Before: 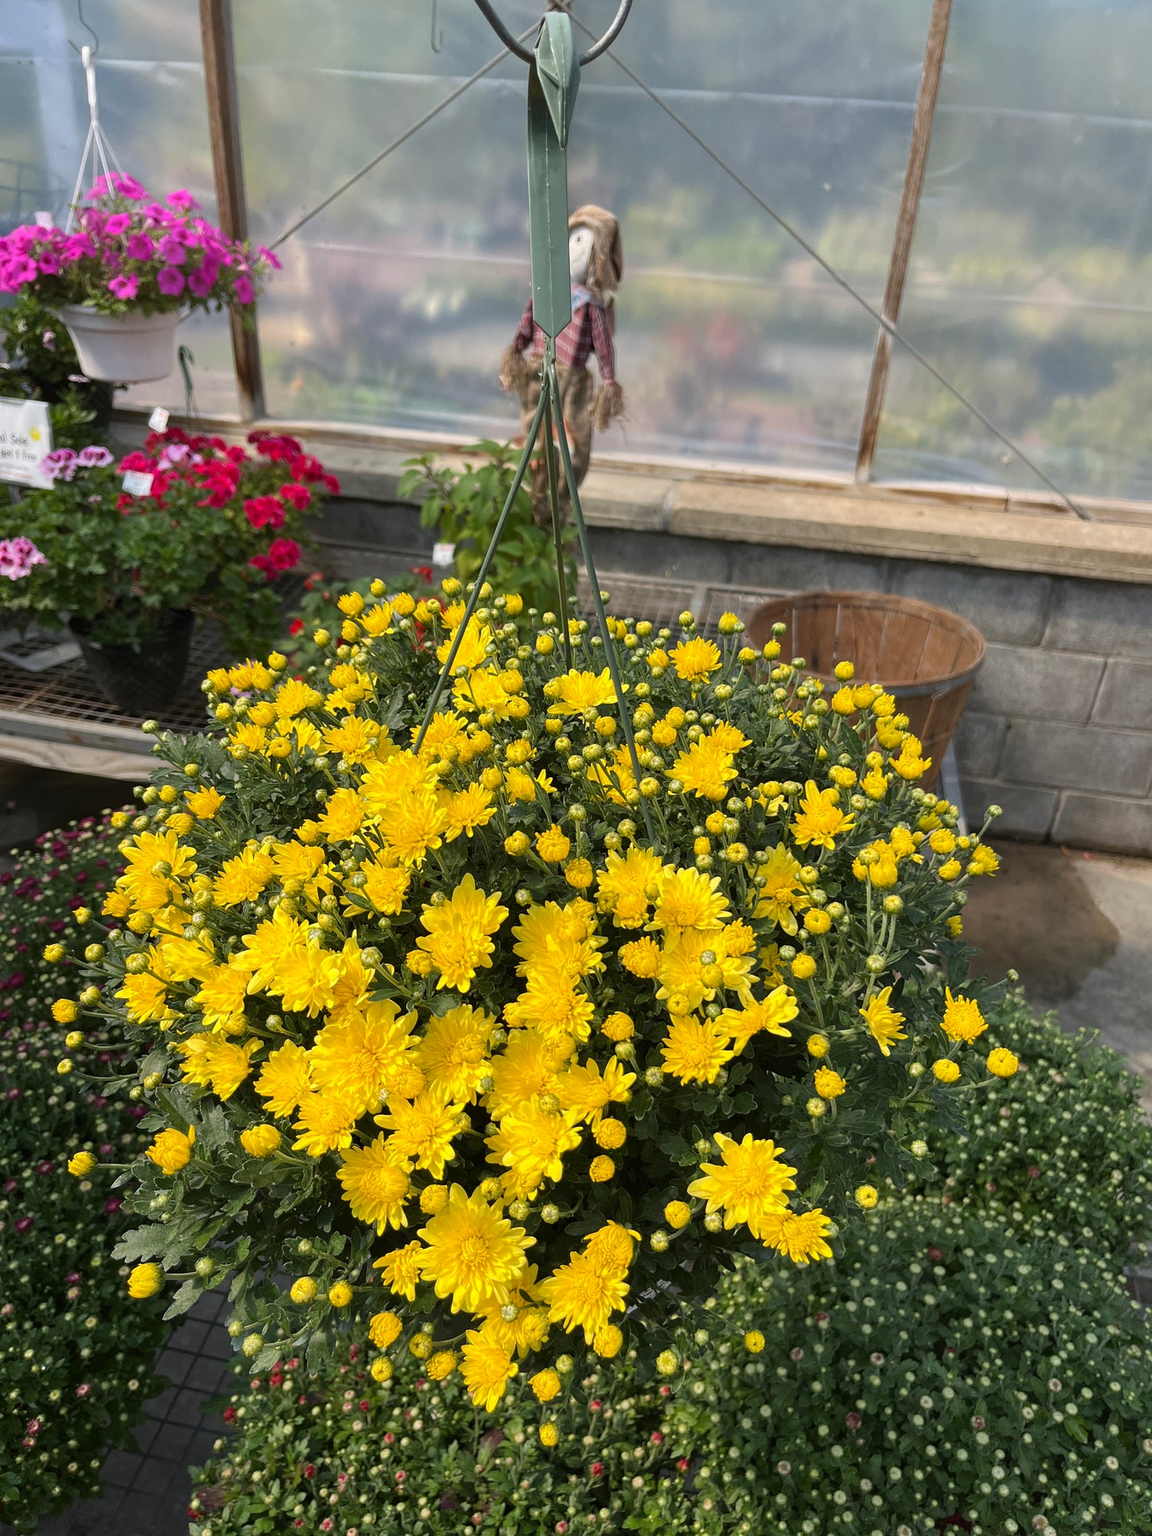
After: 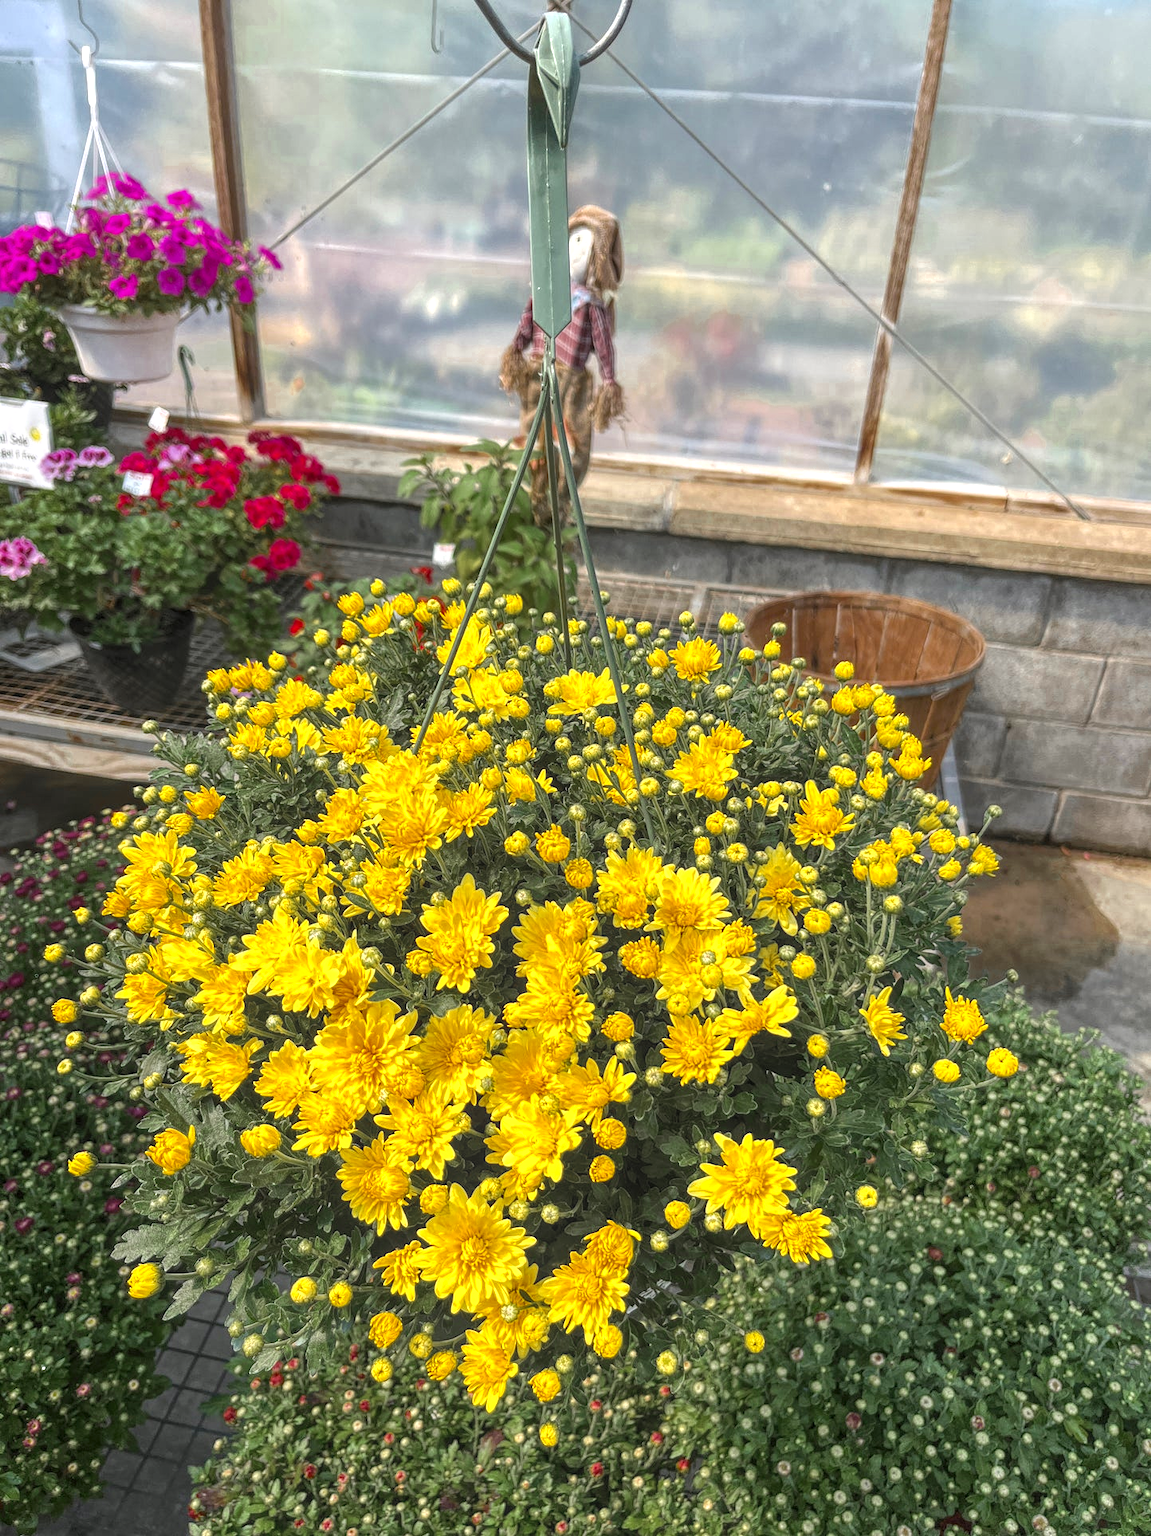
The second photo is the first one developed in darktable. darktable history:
exposure: black level correction 0, exposure 0.68 EV, compensate exposure bias true, compensate highlight preservation false
contrast equalizer: octaves 7, y [[0.6 ×6], [0.55 ×6], [0 ×6], [0 ×6], [0 ×6]], mix -0.2
color zones: curves: ch0 [(0.11, 0.396) (0.195, 0.36) (0.25, 0.5) (0.303, 0.412) (0.357, 0.544) (0.75, 0.5) (0.967, 0.328)]; ch1 [(0, 0.468) (0.112, 0.512) (0.202, 0.6) (0.25, 0.5) (0.307, 0.352) (0.357, 0.544) (0.75, 0.5) (0.963, 0.524)]
local contrast: highlights 74%, shadows 55%, detail 176%, midtone range 0.207
